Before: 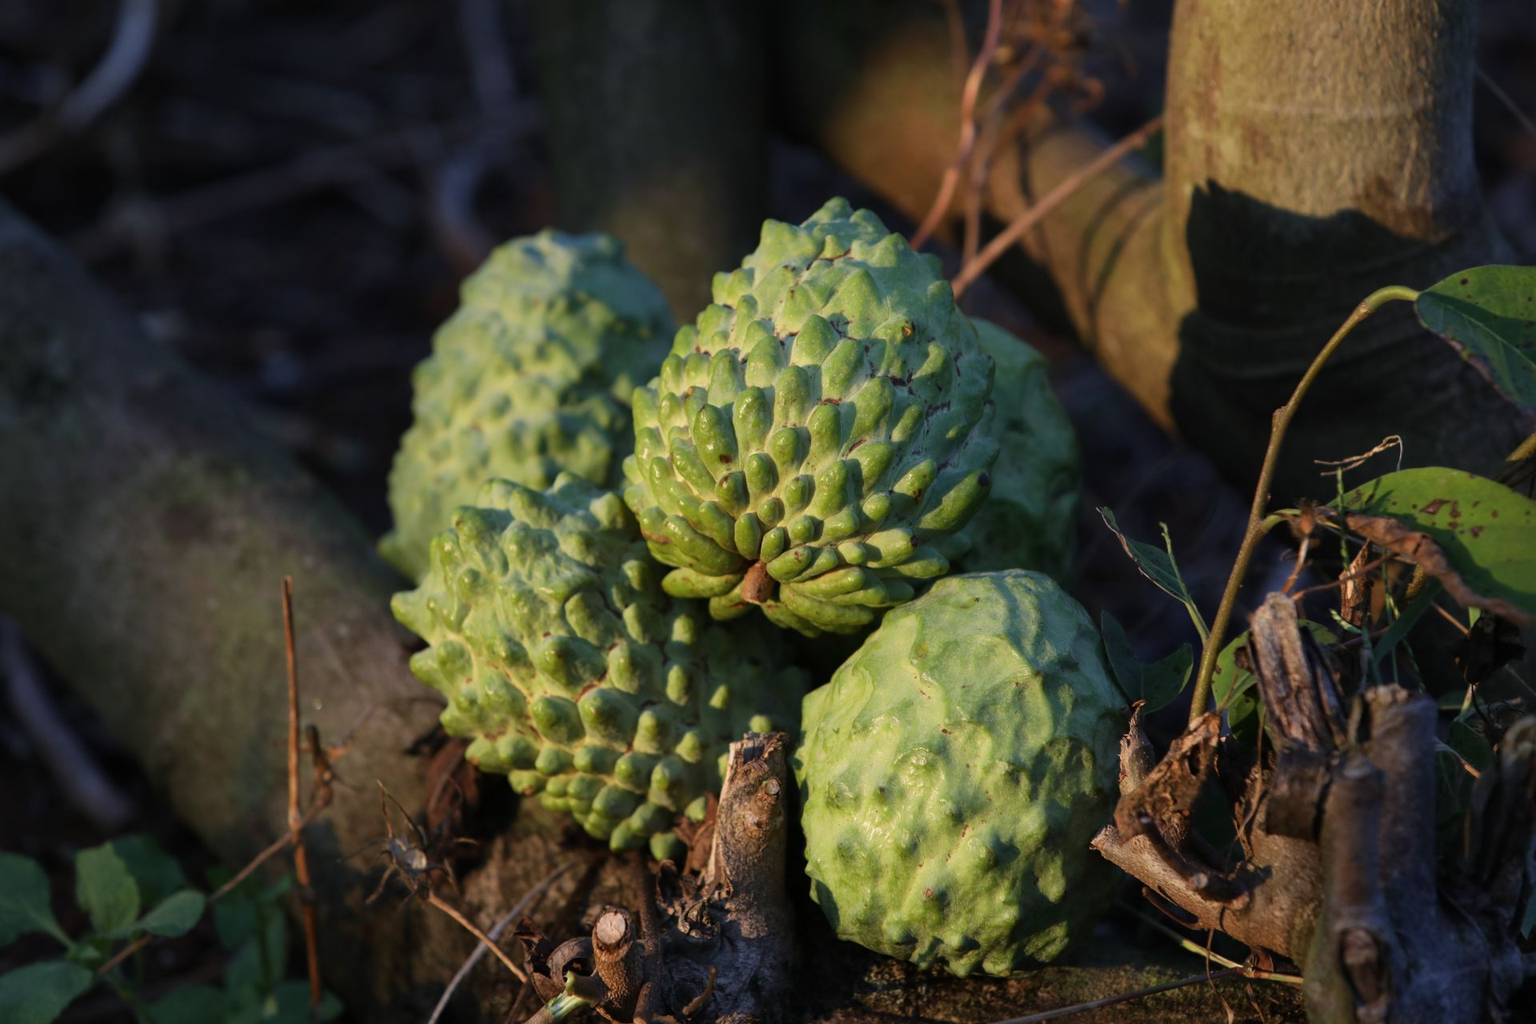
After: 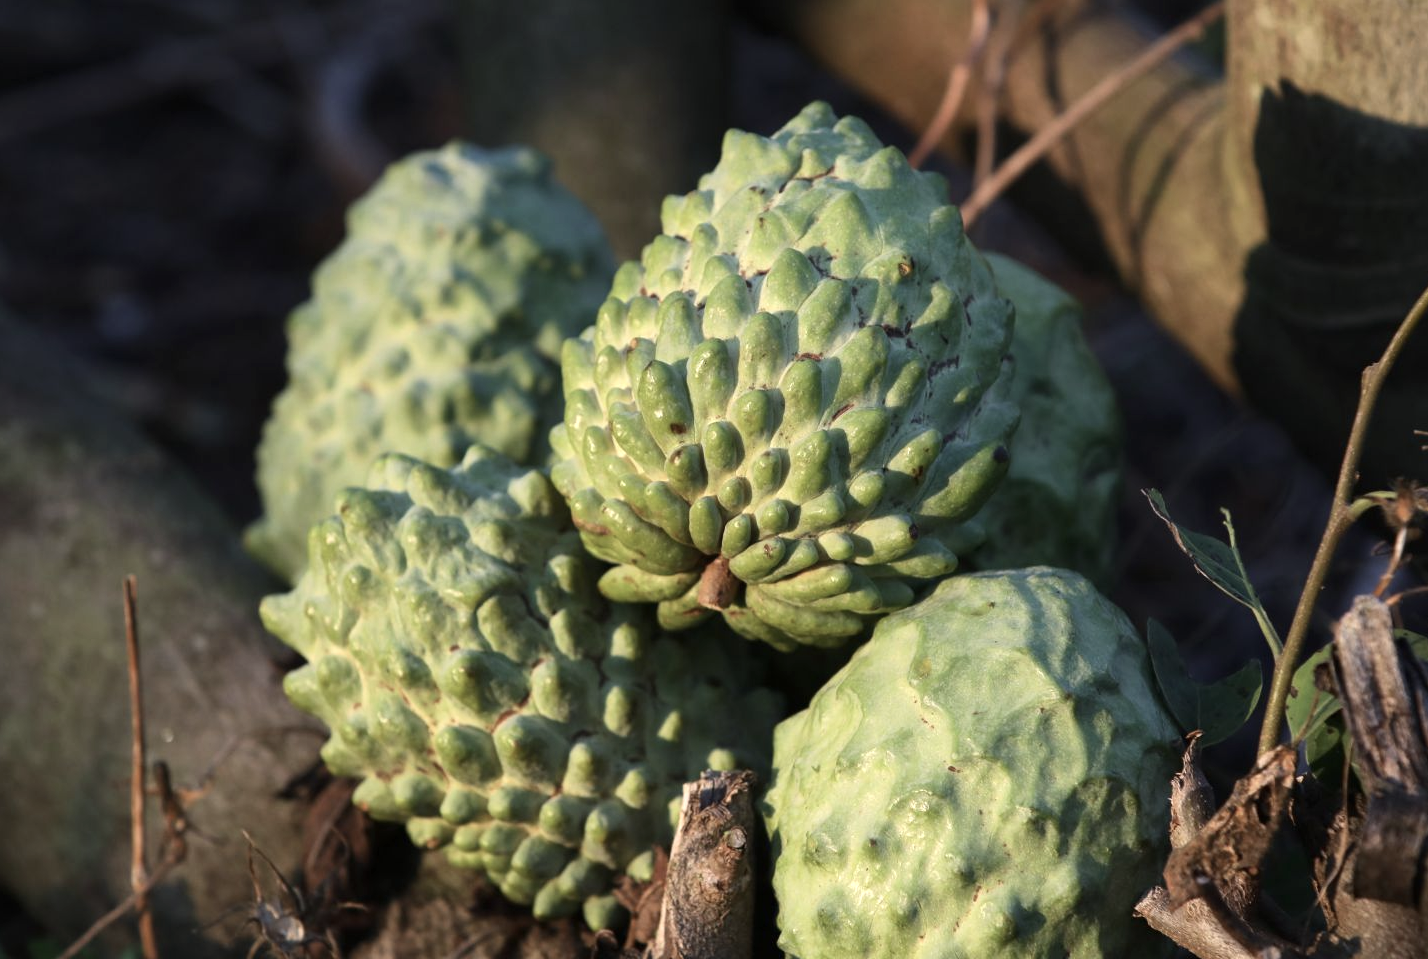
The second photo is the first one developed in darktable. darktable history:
exposure: exposure 0.496 EV, compensate highlight preservation false
contrast brightness saturation: contrast 0.098, saturation -0.299
crop and rotate: left 11.927%, top 11.376%, right 13.659%, bottom 13.7%
